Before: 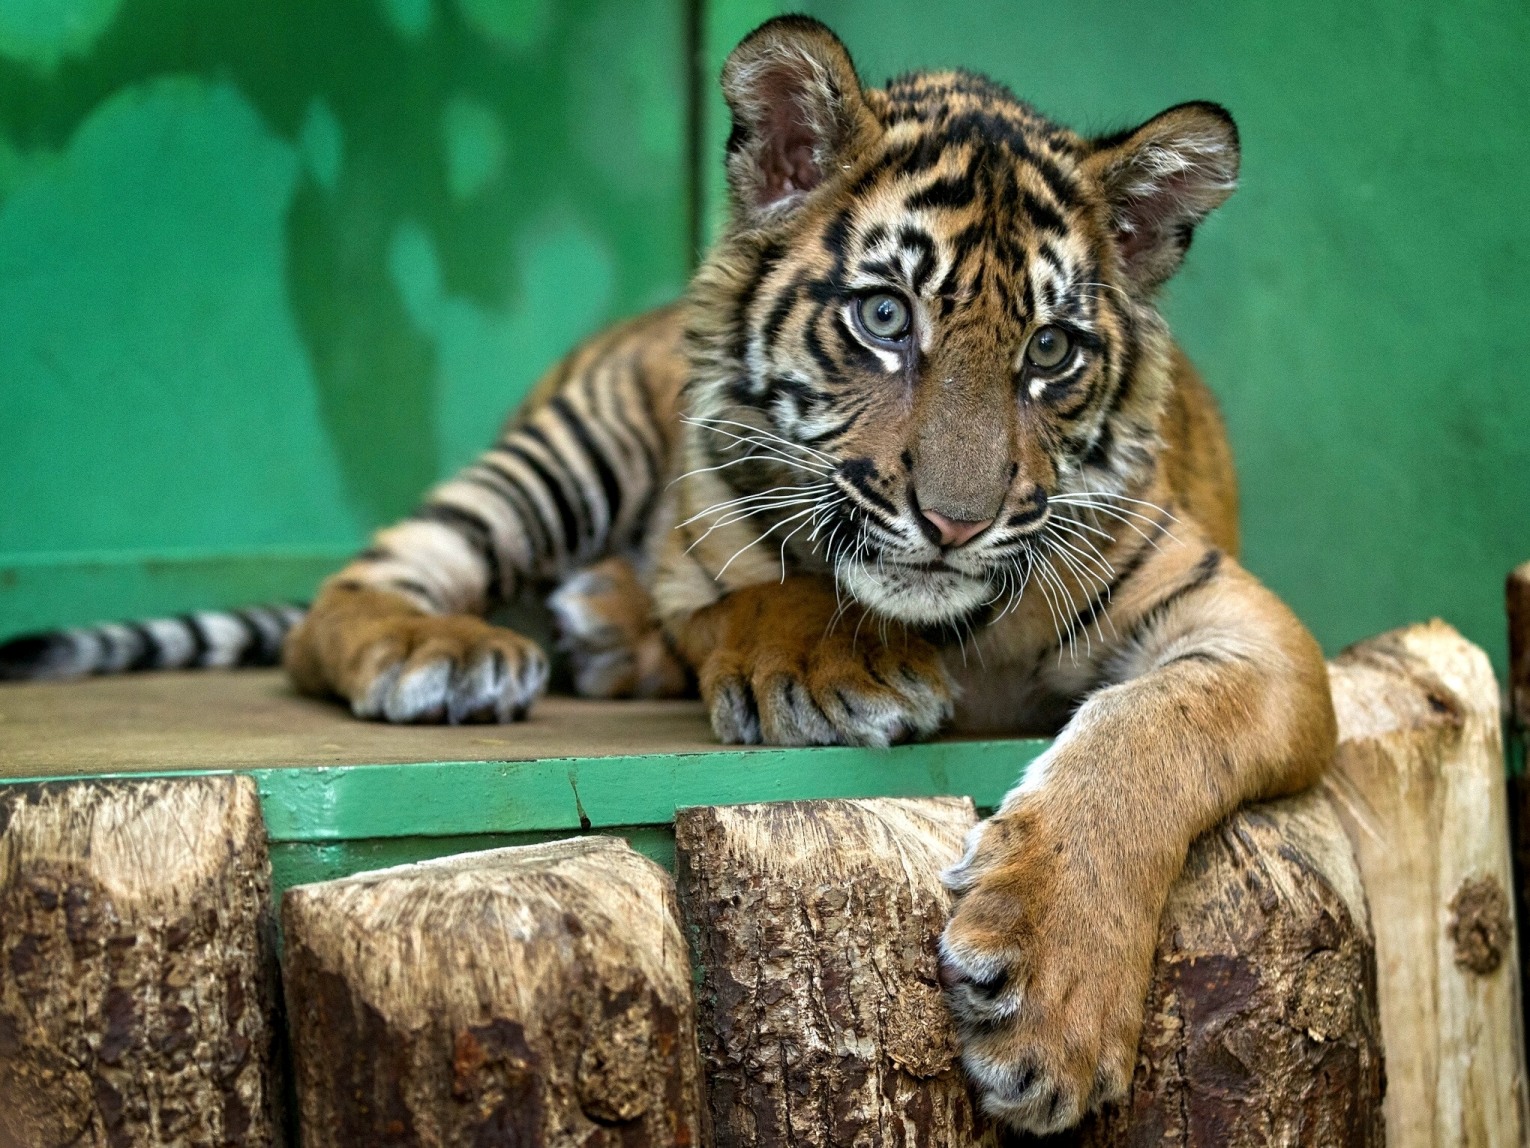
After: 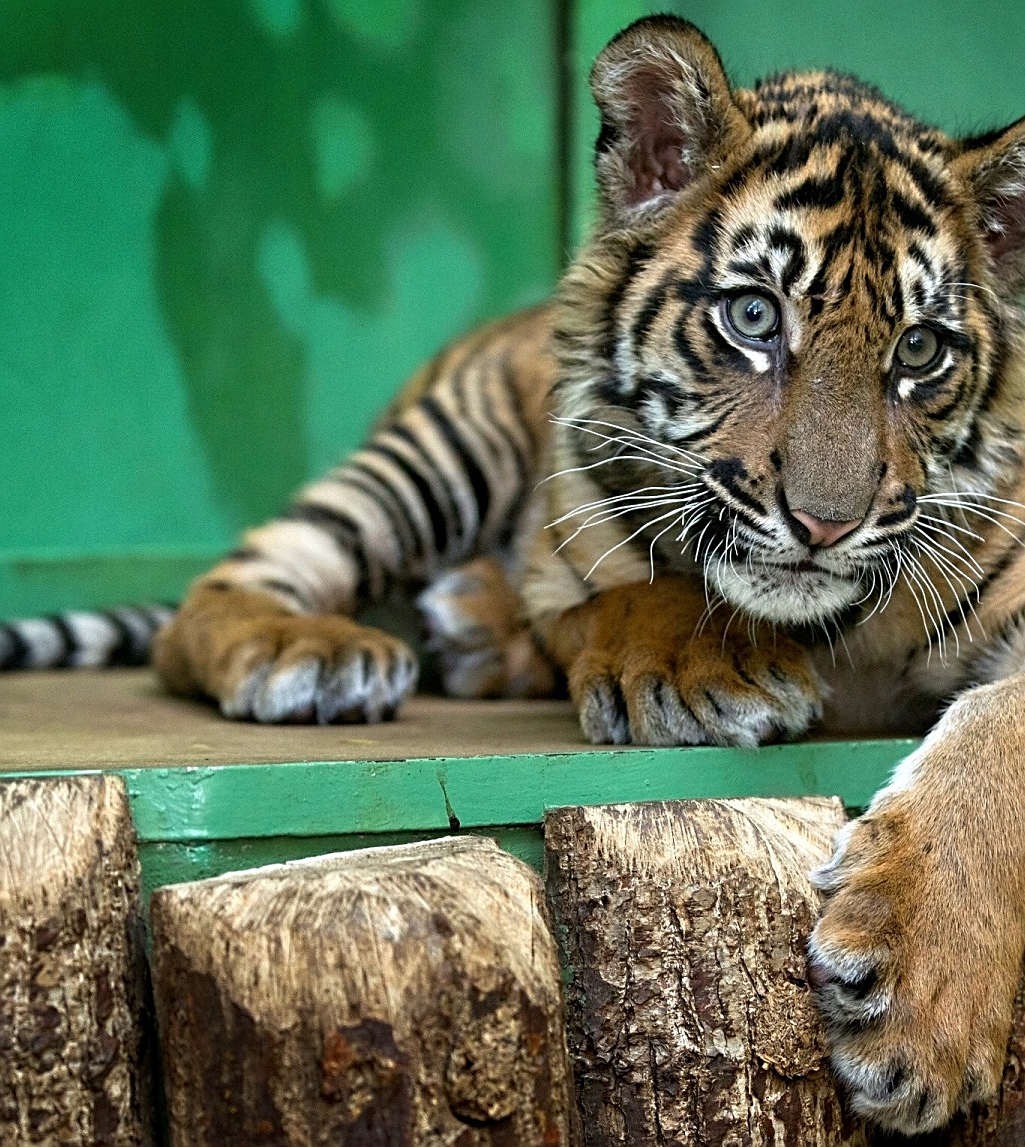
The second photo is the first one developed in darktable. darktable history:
crop and rotate: left 8.583%, right 24.42%
sharpen: on, module defaults
